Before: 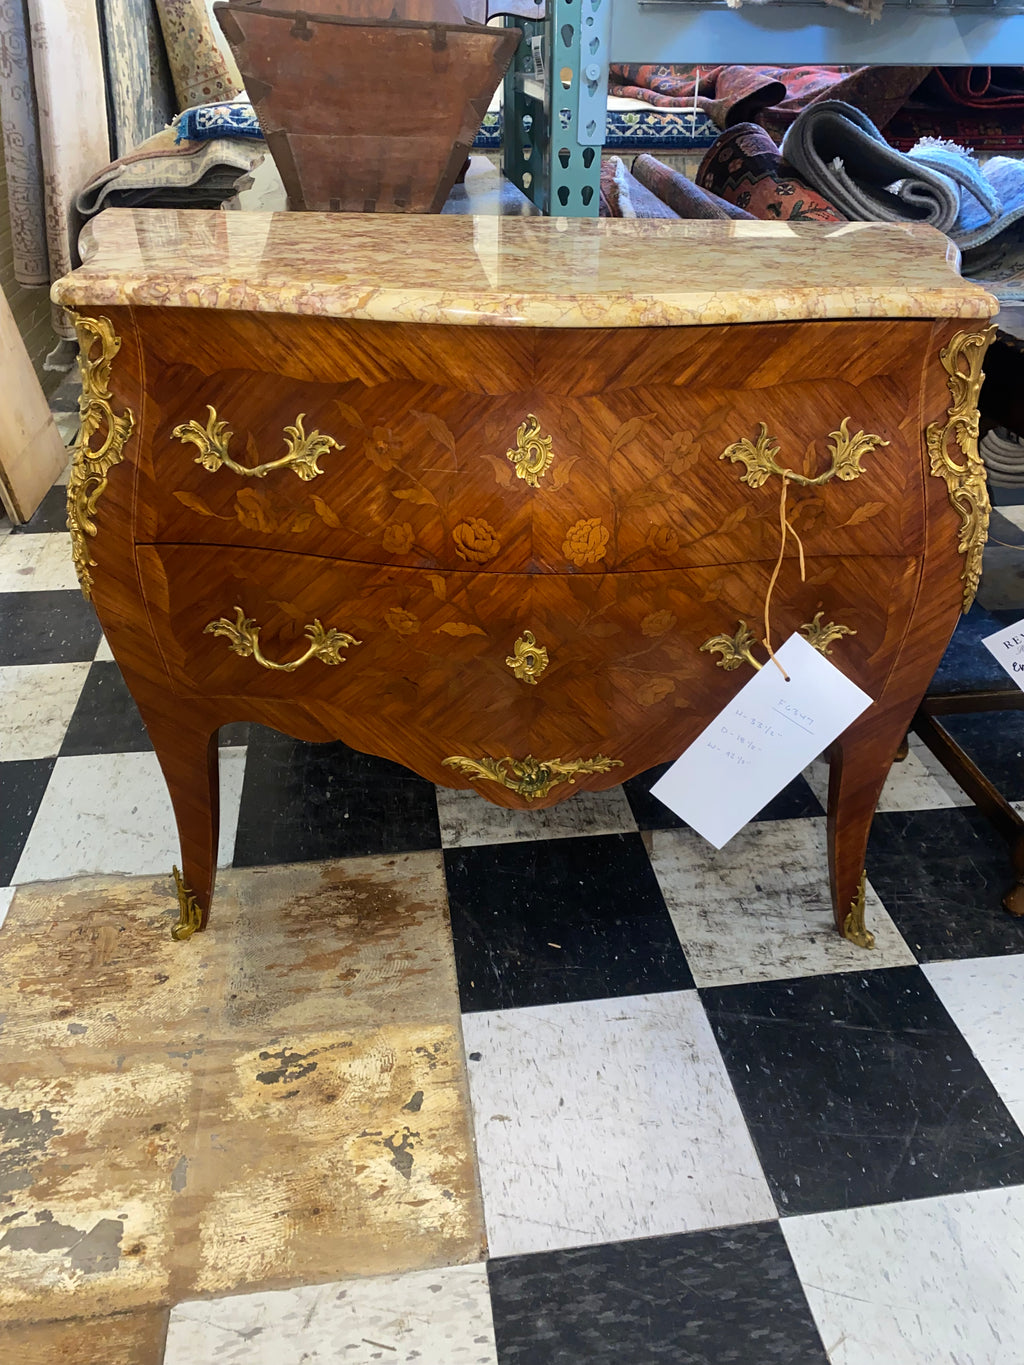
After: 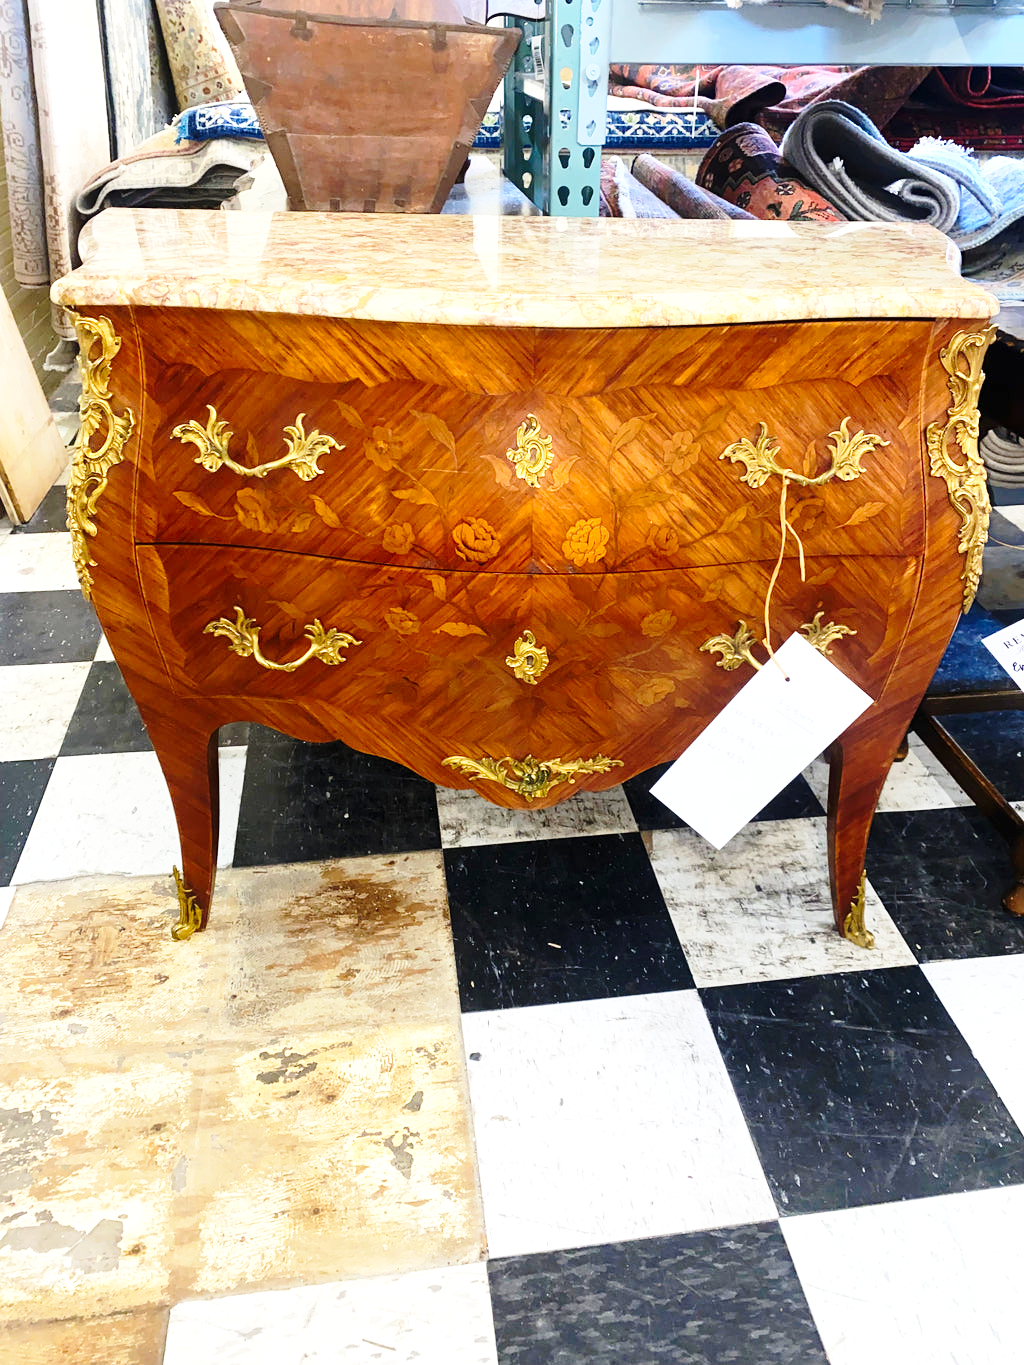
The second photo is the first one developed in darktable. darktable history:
base curve: curves: ch0 [(0, 0) (0.028, 0.03) (0.121, 0.232) (0.46, 0.748) (0.859, 0.968) (1, 1)], preserve colors none
exposure: exposure 0.657 EV, compensate highlight preservation false
